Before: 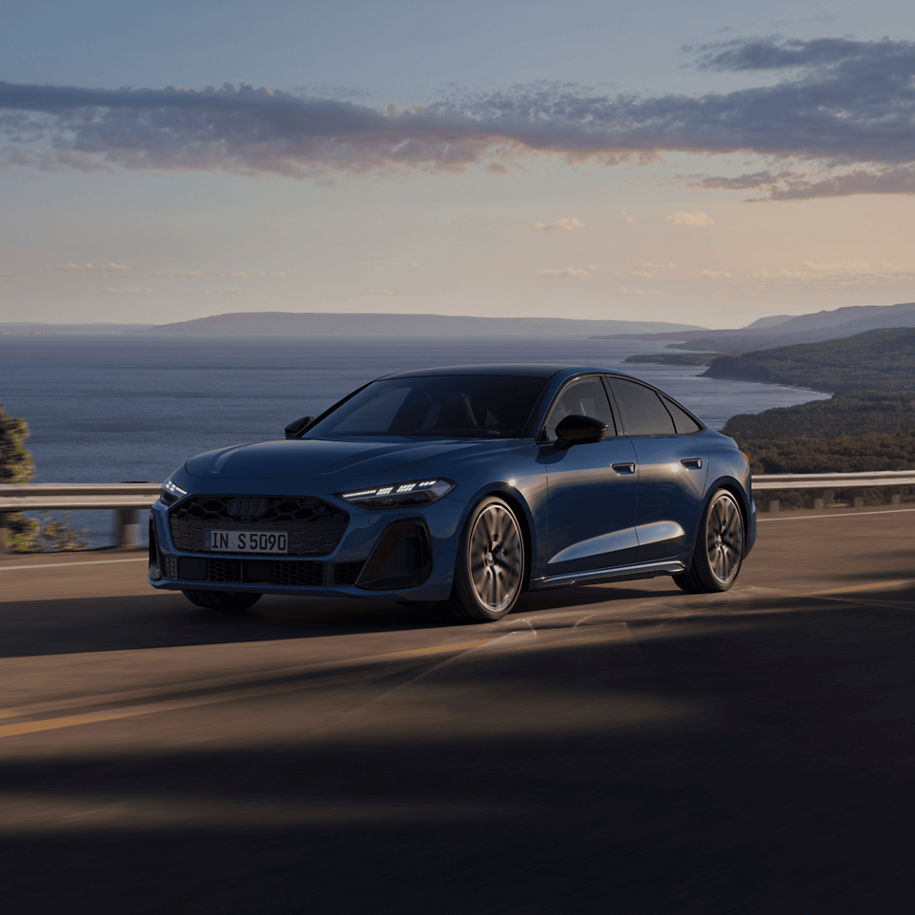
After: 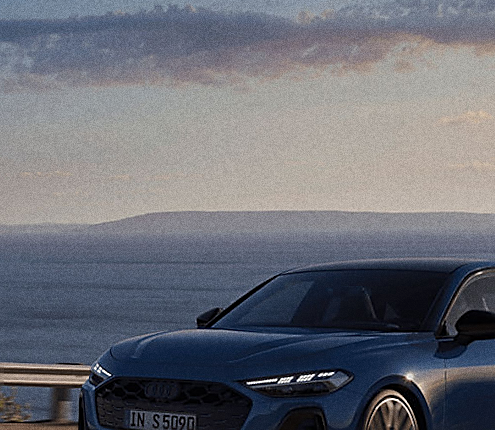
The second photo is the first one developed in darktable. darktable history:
crop and rotate: left 3.047%, top 7.509%, right 42.236%, bottom 37.598%
exposure: compensate highlight preservation false
grain: coarseness 9.61 ISO, strength 35.62%
rotate and perspective: rotation 1.69°, lens shift (vertical) -0.023, lens shift (horizontal) -0.291, crop left 0.025, crop right 0.988, crop top 0.092, crop bottom 0.842
sharpen: radius 1.4, amount 1.25, threshold 0.7
